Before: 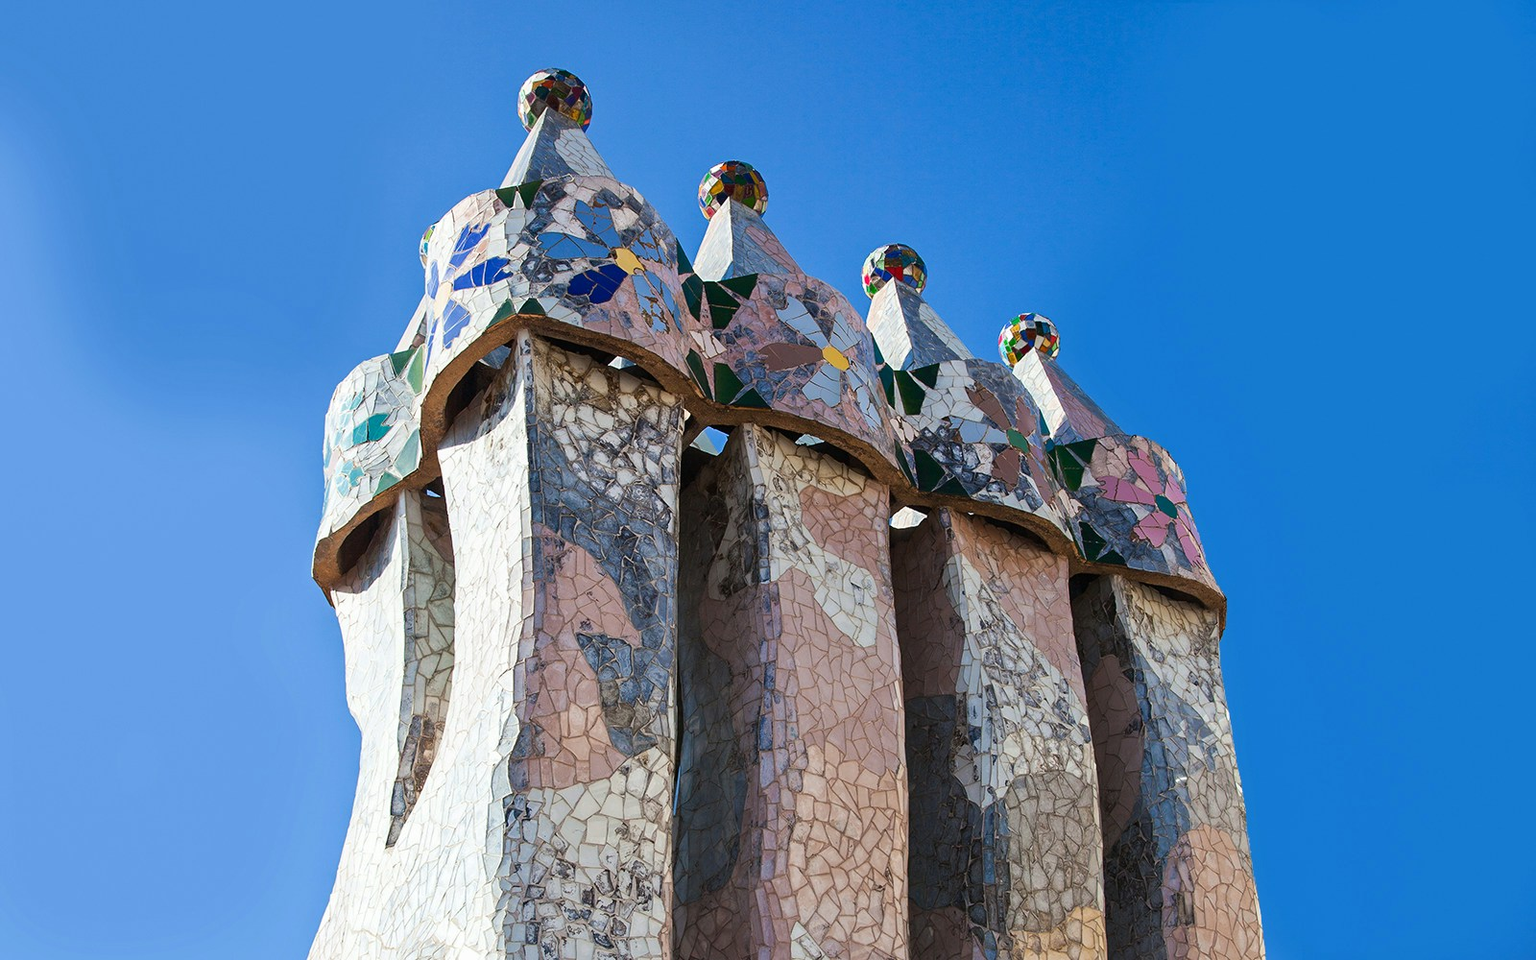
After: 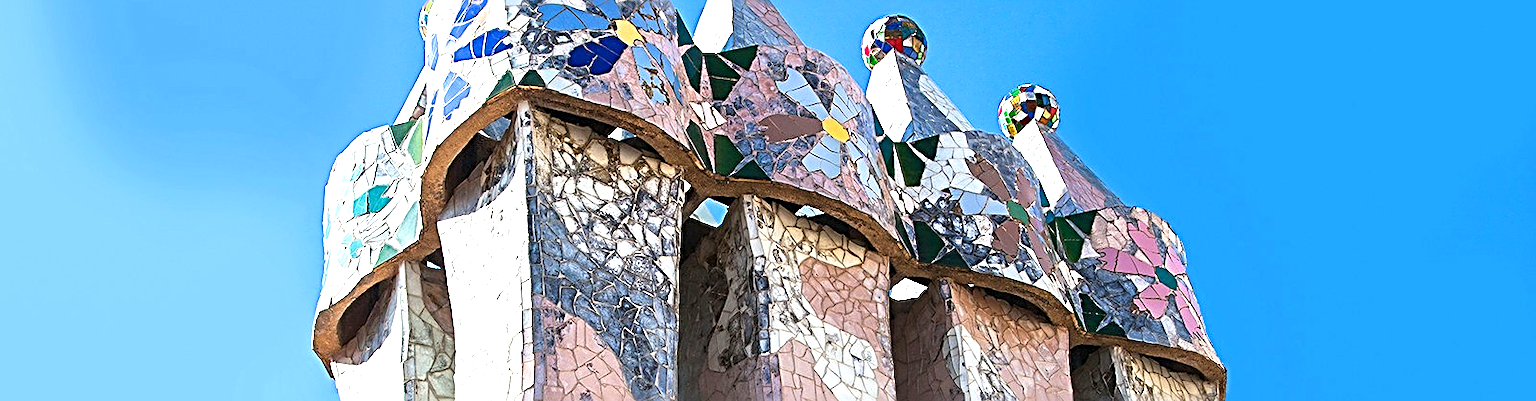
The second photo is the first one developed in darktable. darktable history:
crop and rotate: top 23.84%, bottom 34.294%
tone equalizer: on, module defaults
exposure: exposure 1 EV, compensate highlight preservation false
sharpen: radius 3.025, amount 0.757
